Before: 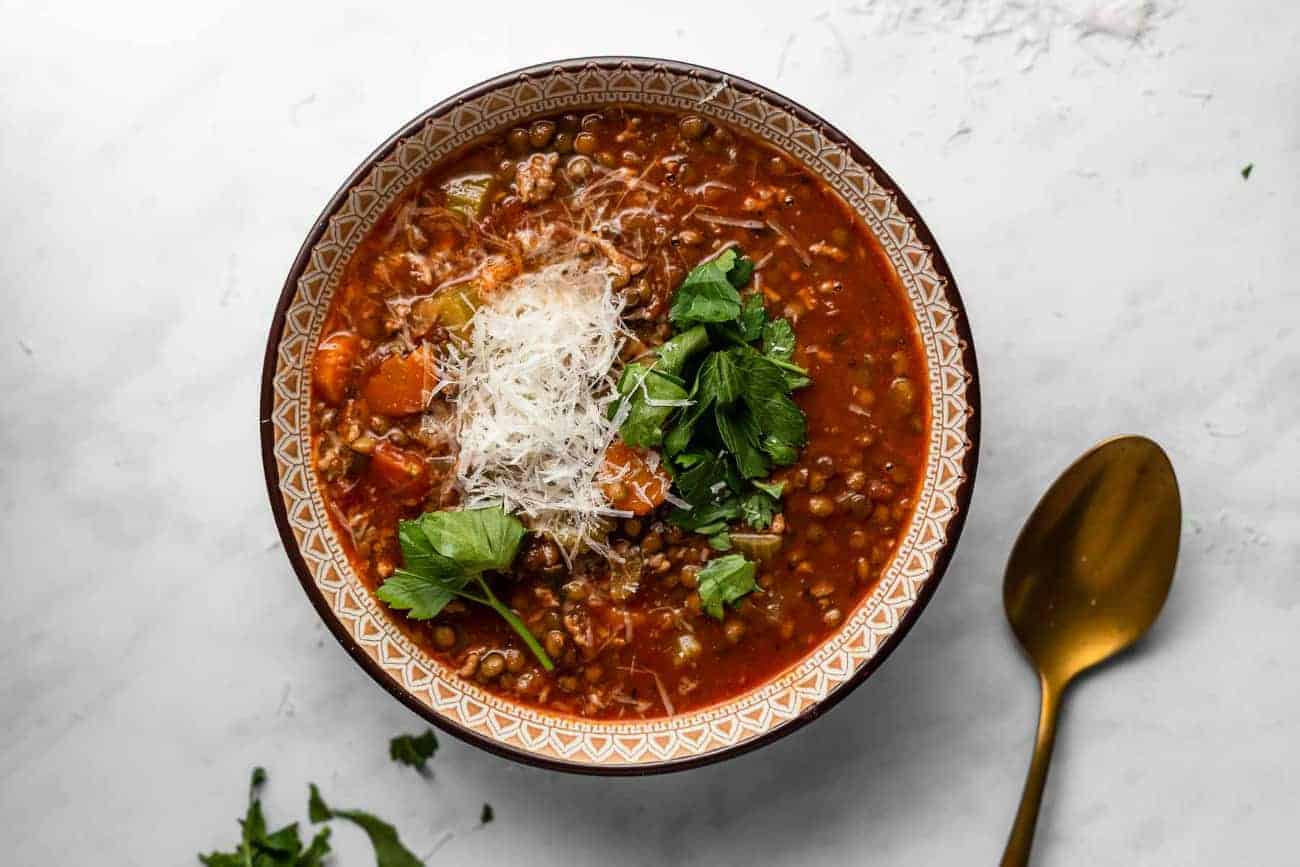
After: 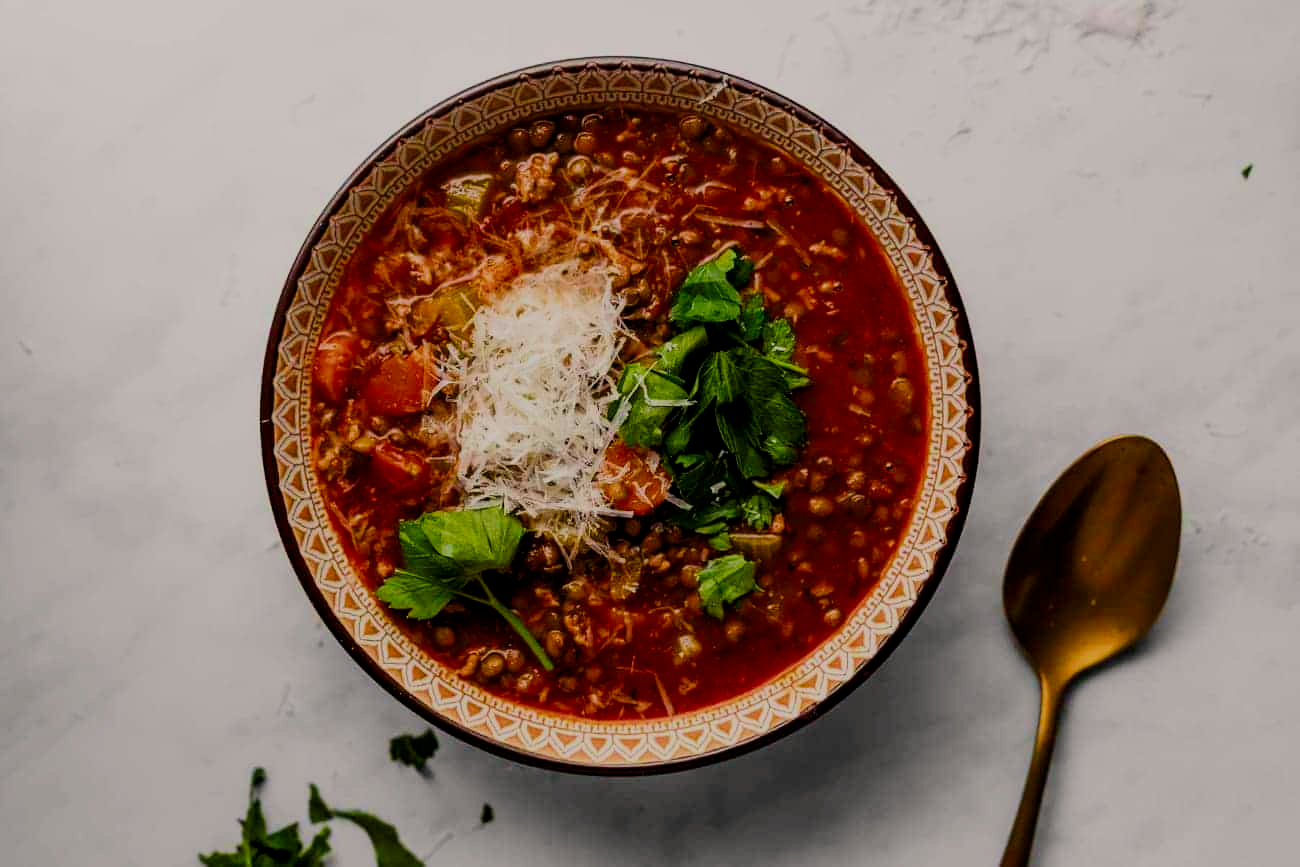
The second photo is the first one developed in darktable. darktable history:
contrast brightness saturation: contrast 0.069, brightness -0.151, saturation 0.11
filmic rgb: black relative exposure -7.18 EV, white relative exposure 5.36 EV, threshold 3 EV, hardness 3.03, color science v4 (2020), enable highlight reconstruction true
color balance rgb: highlights gain › chroma 1.083%, highlights gain › hue 52.53°, perceptual saturation grading › global saturation 30.702%, global vibrance 20%
